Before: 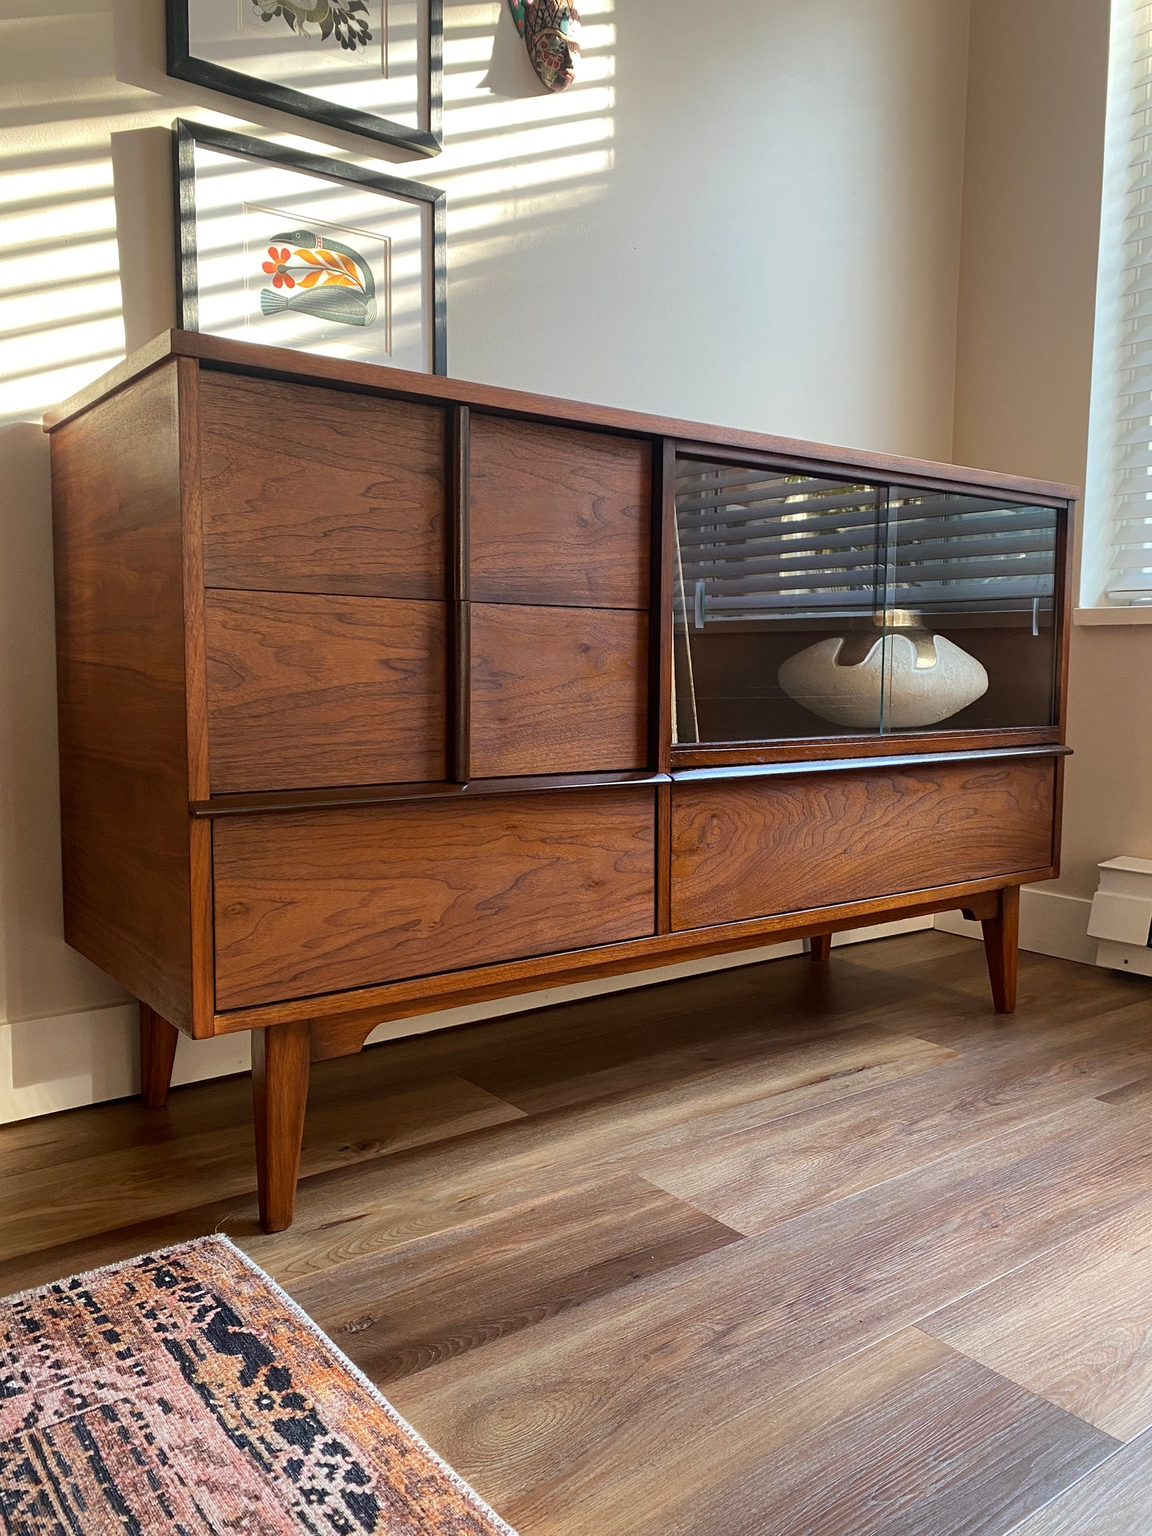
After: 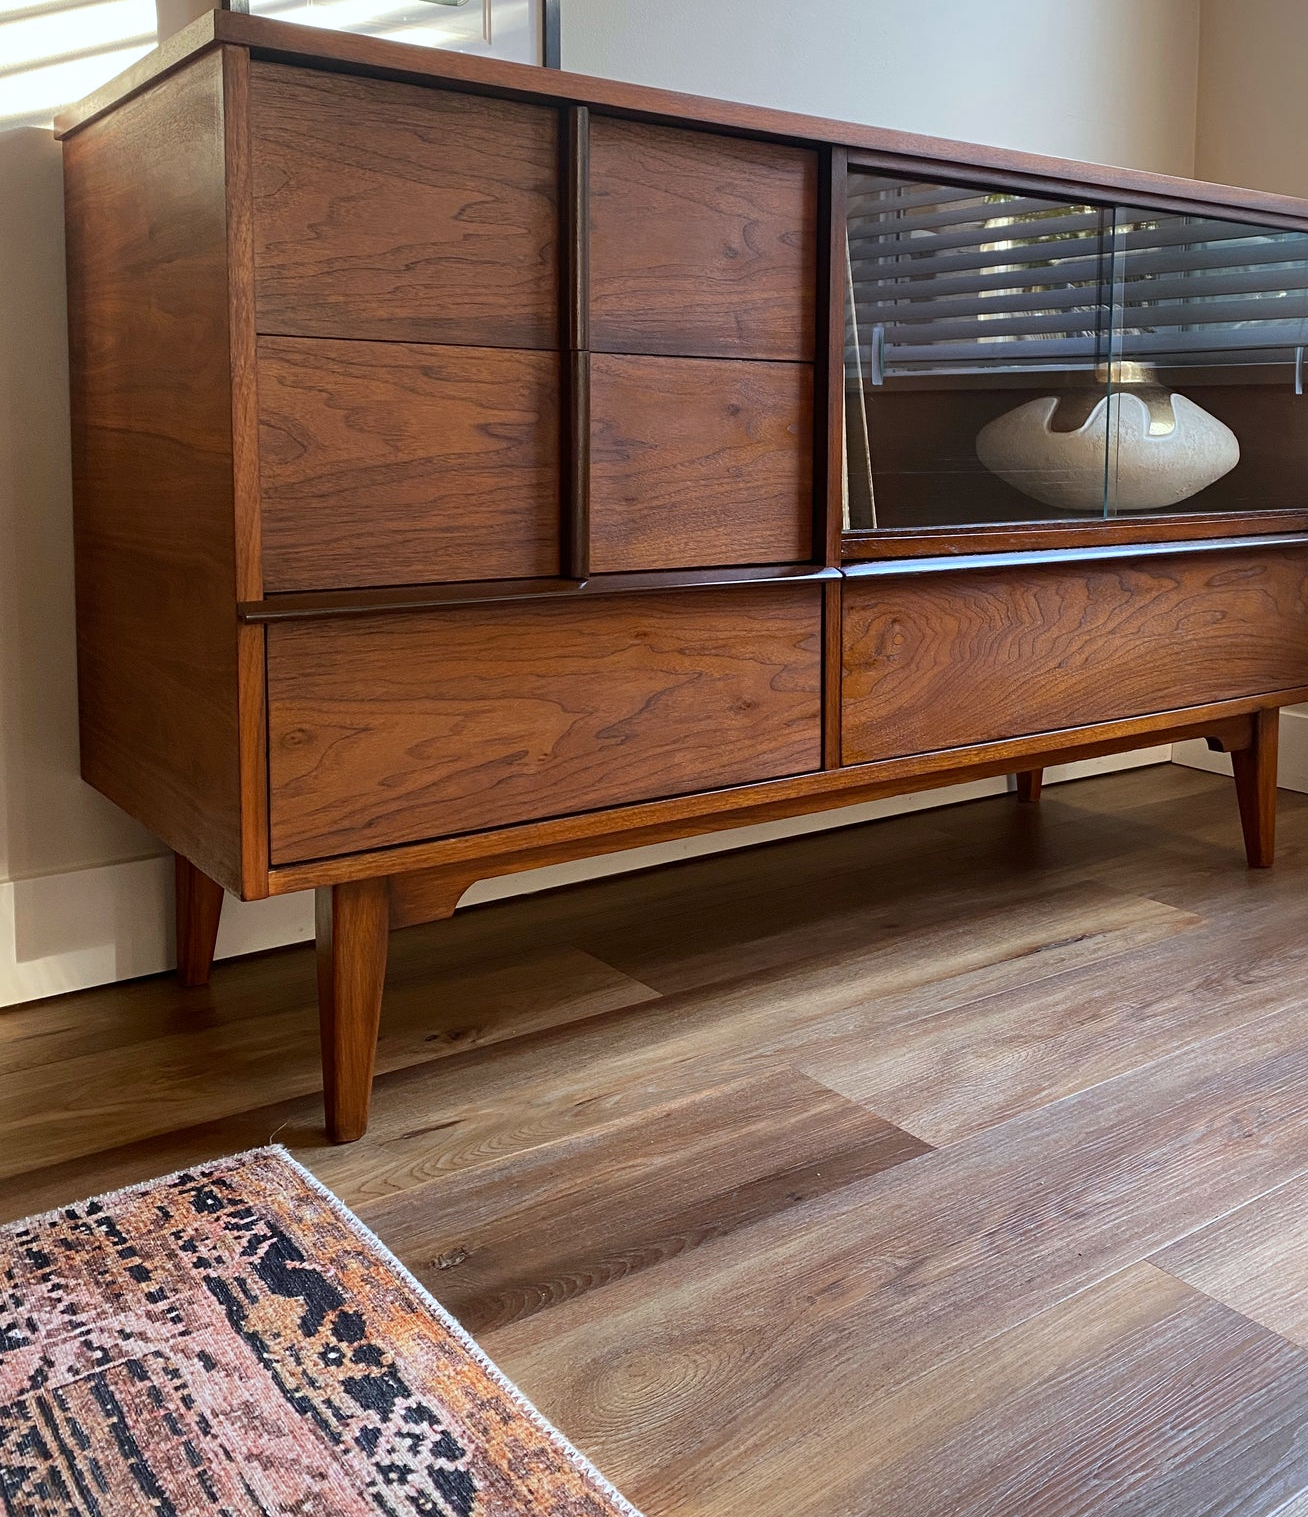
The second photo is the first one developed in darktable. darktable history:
white balance: red 0.974, blue 1.044
crop: top 20.916%, right 9.437%, bottom 0.316%
